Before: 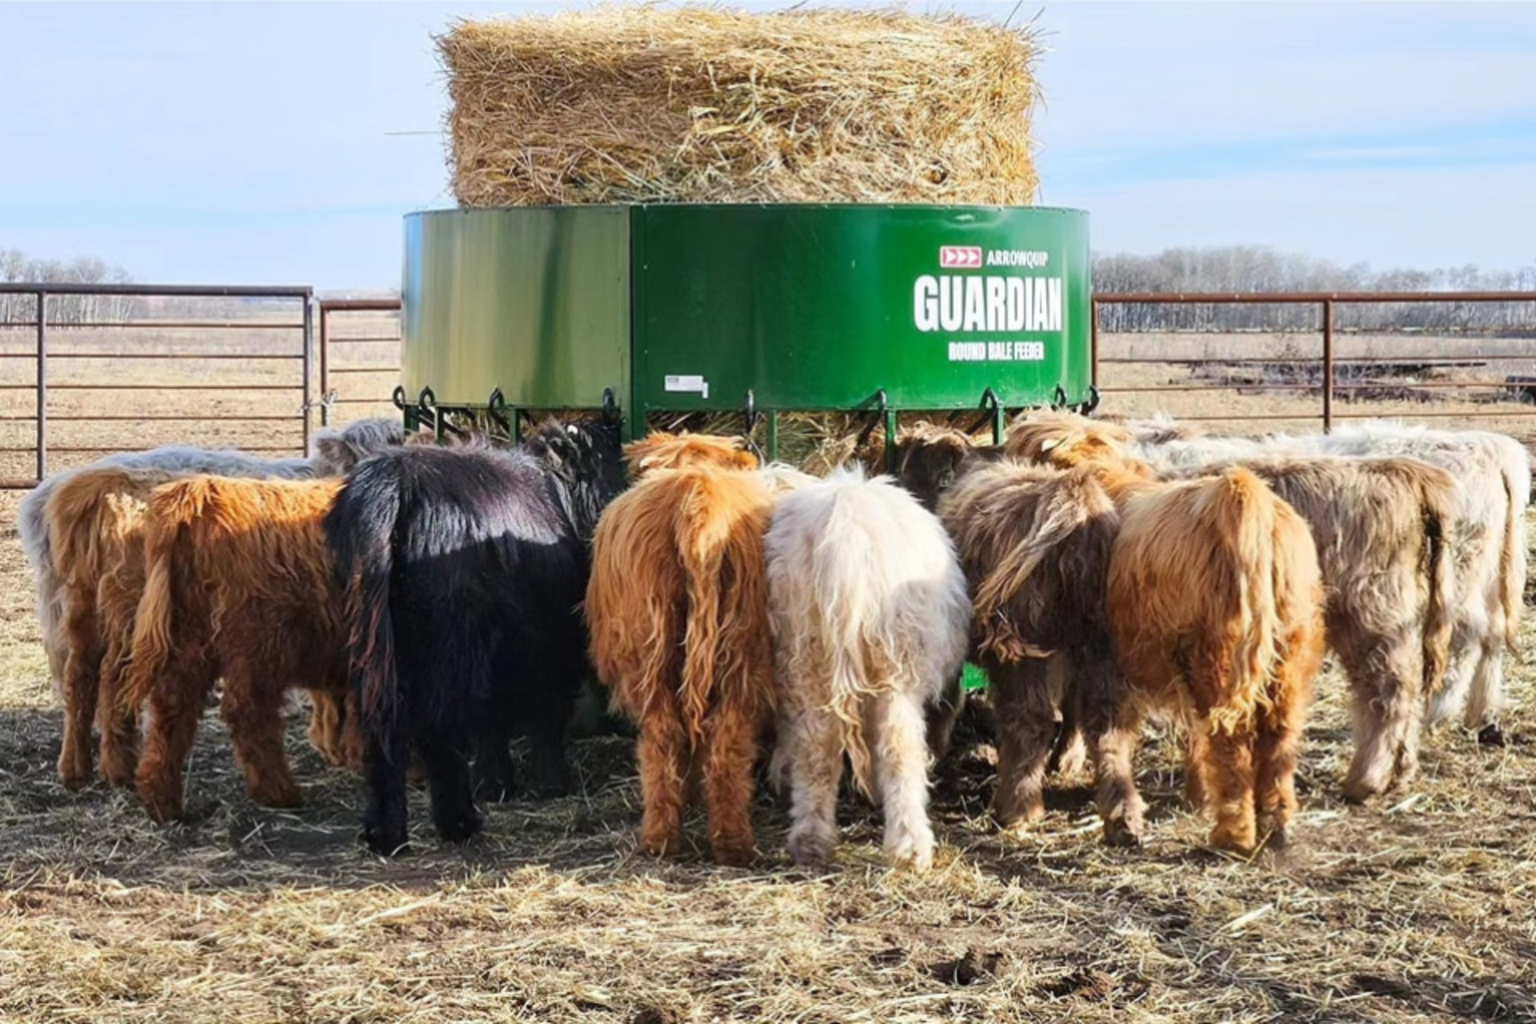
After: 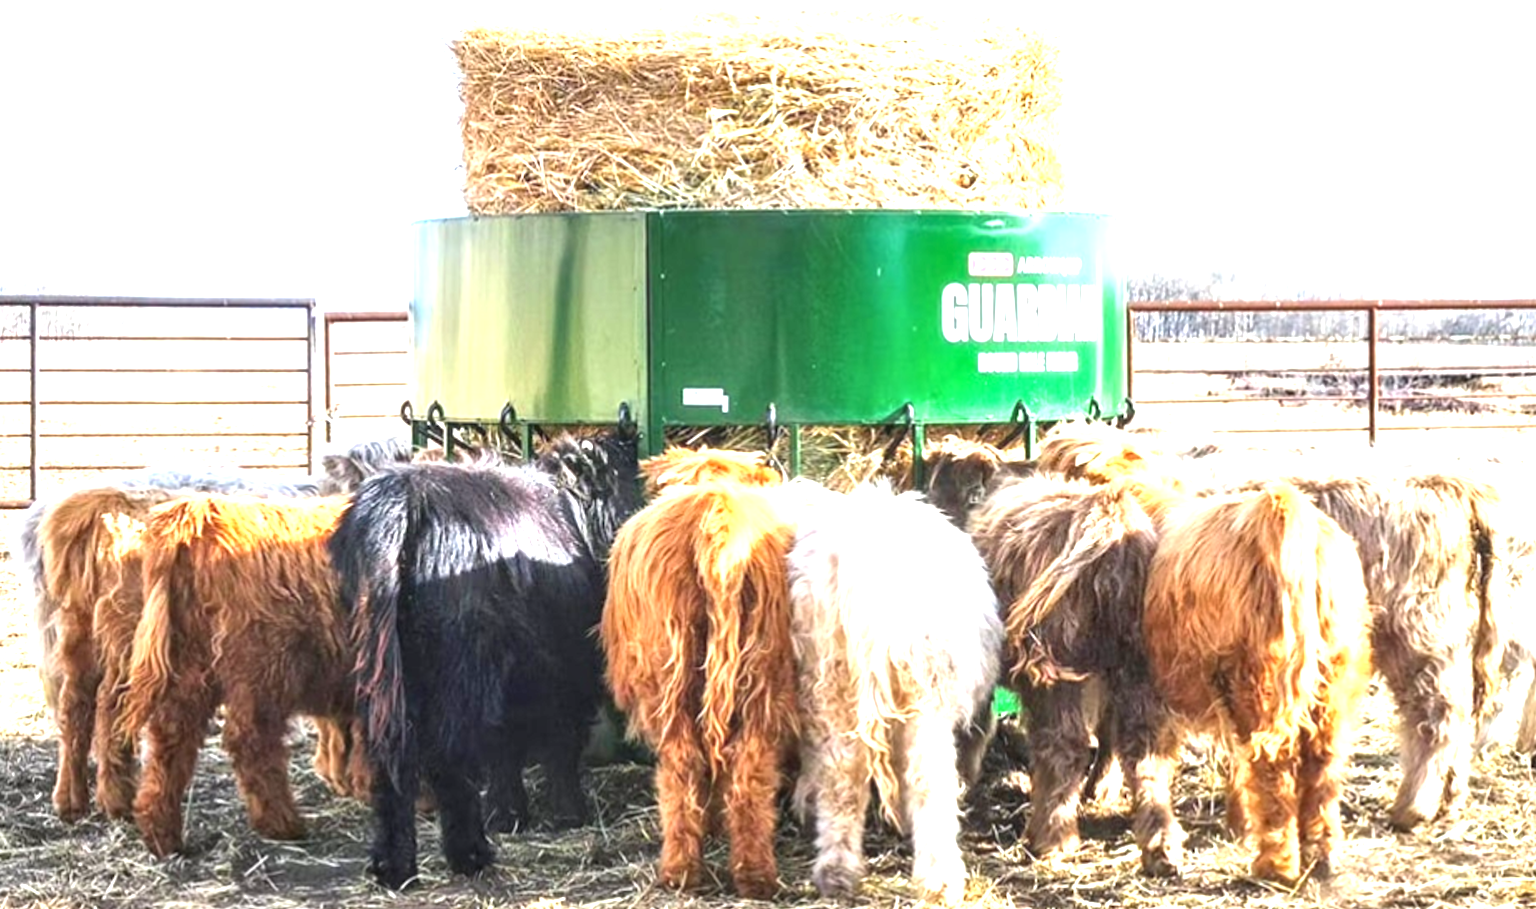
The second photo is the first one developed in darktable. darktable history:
exposure: black level correction 0, exposure 1.6 EV, compensate exposure bias true, compensate highlight preservation false
crop and rotate: angle 0.2°, left 0.275%, right 3.127%, bottom 14.18%
local contrast: on, module defaults
